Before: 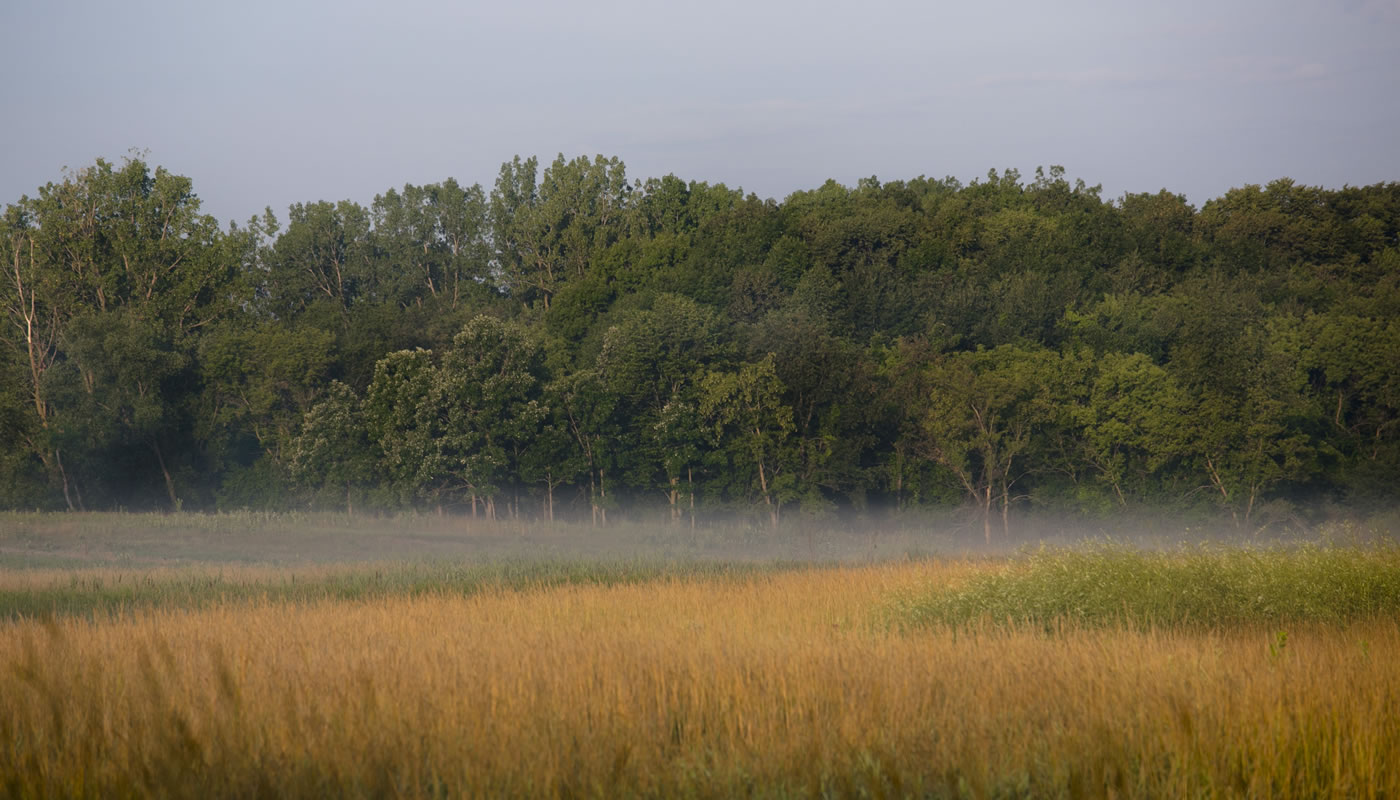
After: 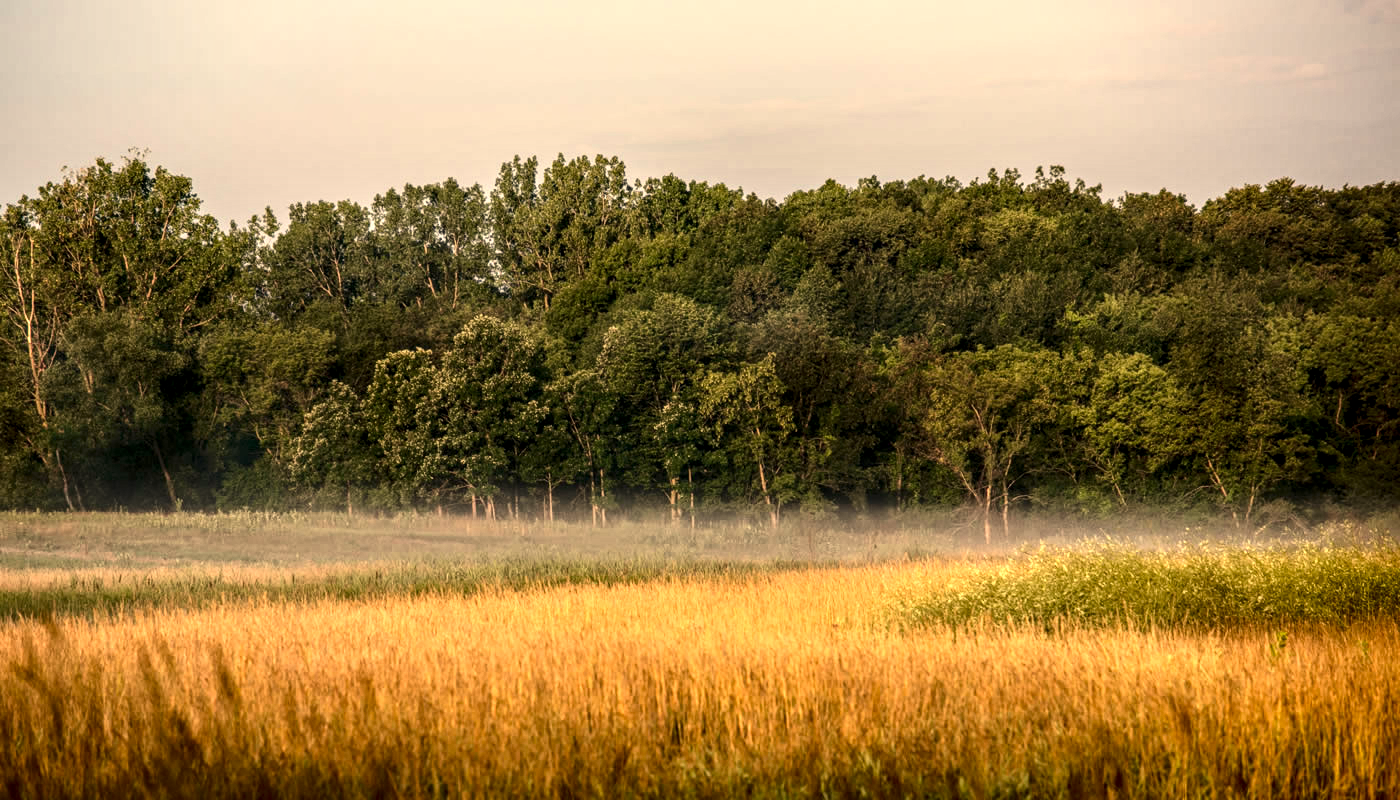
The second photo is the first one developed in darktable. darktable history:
white balance: red 1.123, blue 0.83
contrast brightness saturation: contrast 0.19, brightness -0.11, saturation 0.21
exposure: exposure 0.669 EV, compensate highlight preservation false
local contrast: highlights 0%, shadows 0%, detail 182%
